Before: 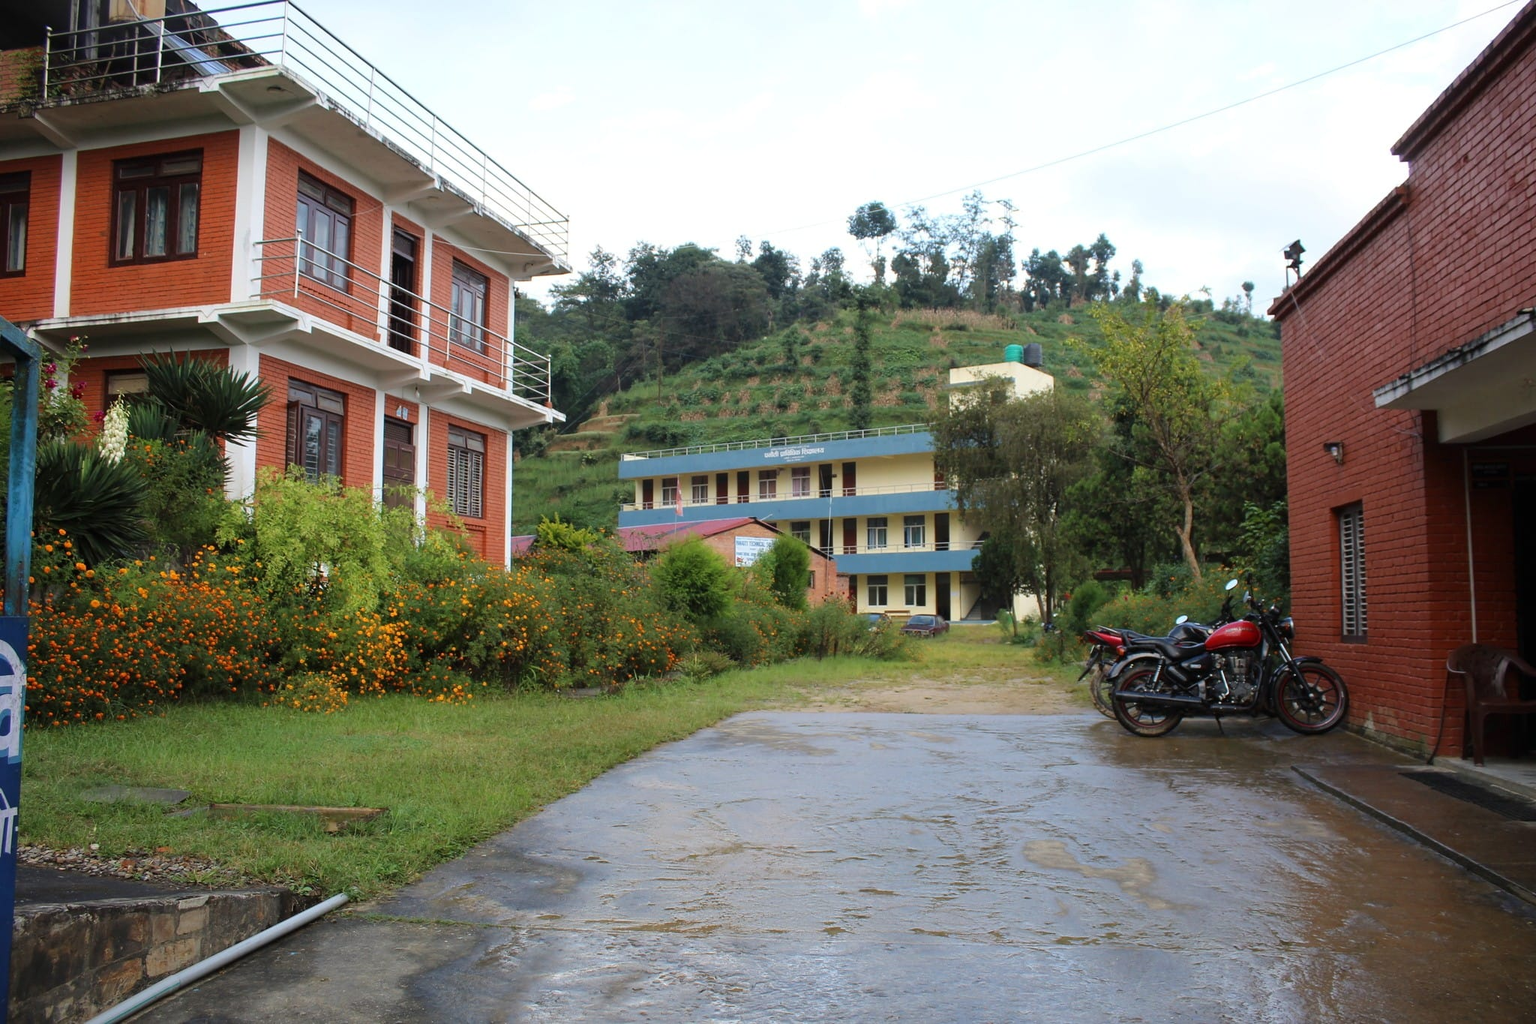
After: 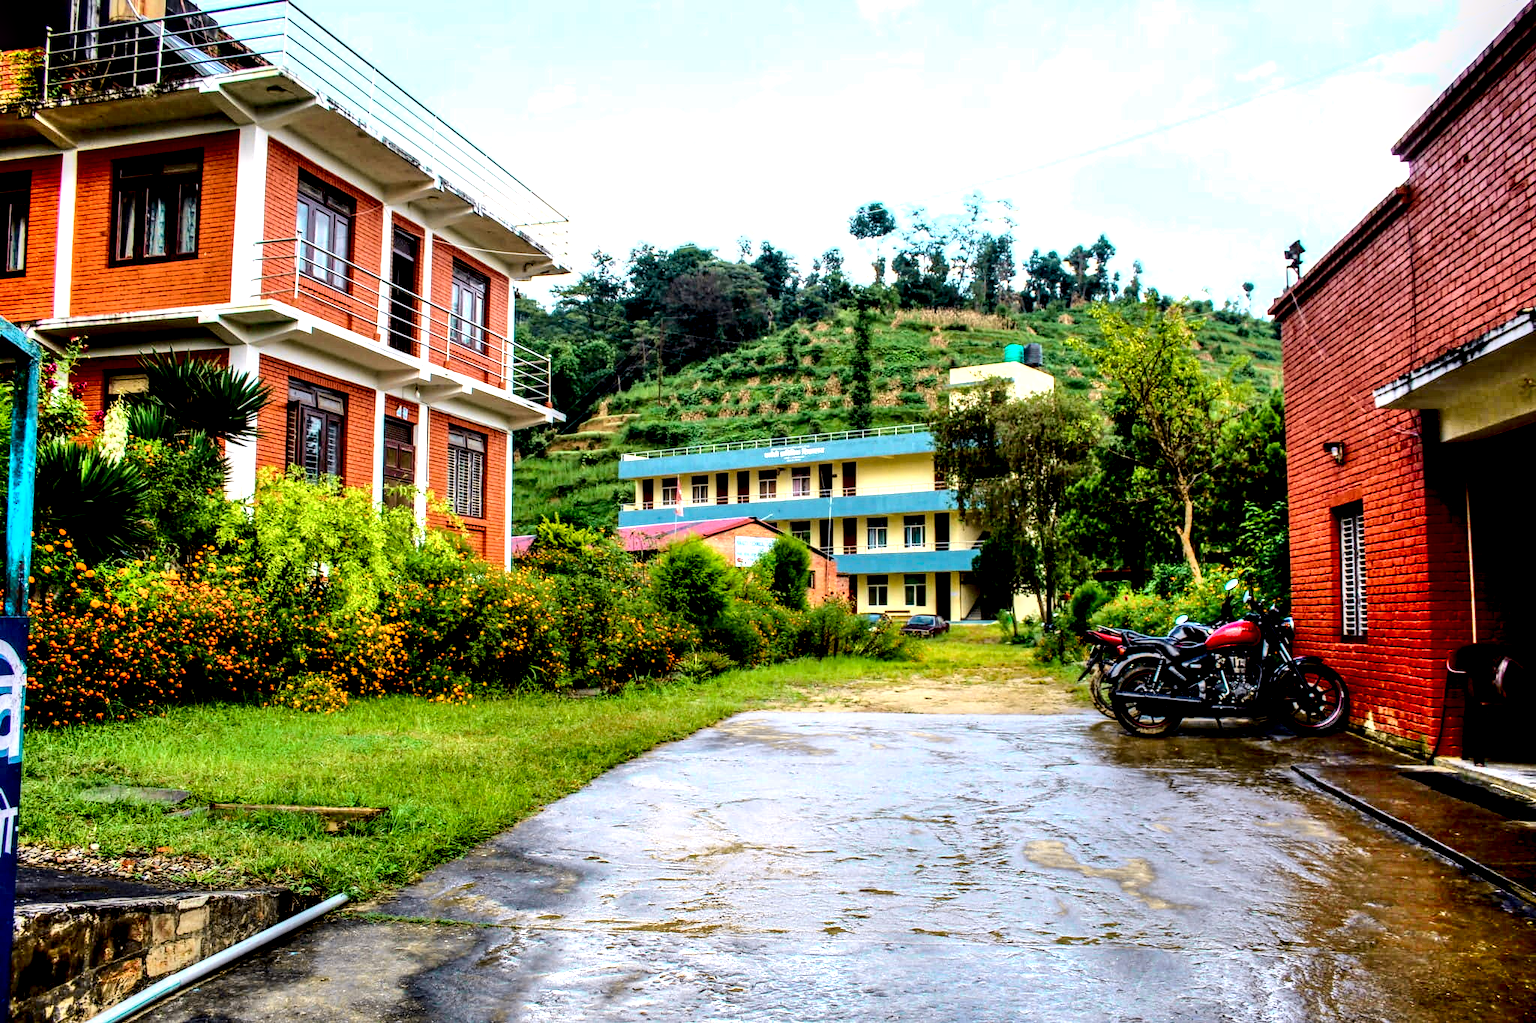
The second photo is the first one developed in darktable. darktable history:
shadows and highlights: radius 110.68, shadows 51.67, white point adjustment 9.15, highlights -4.53, highlights color adjustment 53.02%, soften with gaussian
local contrast: highlights 21%, detail 196%
exposure: black level correction 0.01, exposure 0.008 EV, compensate highlight preservation false
color balance rgb: linear chroma grading › shadows -10.037%, linear chroma grading › global chroma 20.359%, perceptual saturation grading › global saturation 10.528%, global vibrance 42.327%
tone curve: curves: ch0 [(0, 0.011) (0.053, 0.026) (0.174, 0.115) (0.398, 0.444) (0.673, 0.775) (0.829, 0.906) (0.991, 0.981)]; ch1 [(0, 0) (0.276, 0.206) (0.409, 0.383) (0.473, 0.458) (0.492, 0.501) (0.512, 0.513) (0.54, 0.543) (0.585, 0.617) (0.659, 0.686) (0.78, 0.8) (1, 1)]; ch2 [(0, 0) (0.438, 0.449) (0.473, 0.469) (0.503, 0.5) (0.523, 0.534) (0.562, 0.594) (0.612, 0.635) (0.695, 0.713) (1, 1)], color space Lab, independent channels, preserve colors none
